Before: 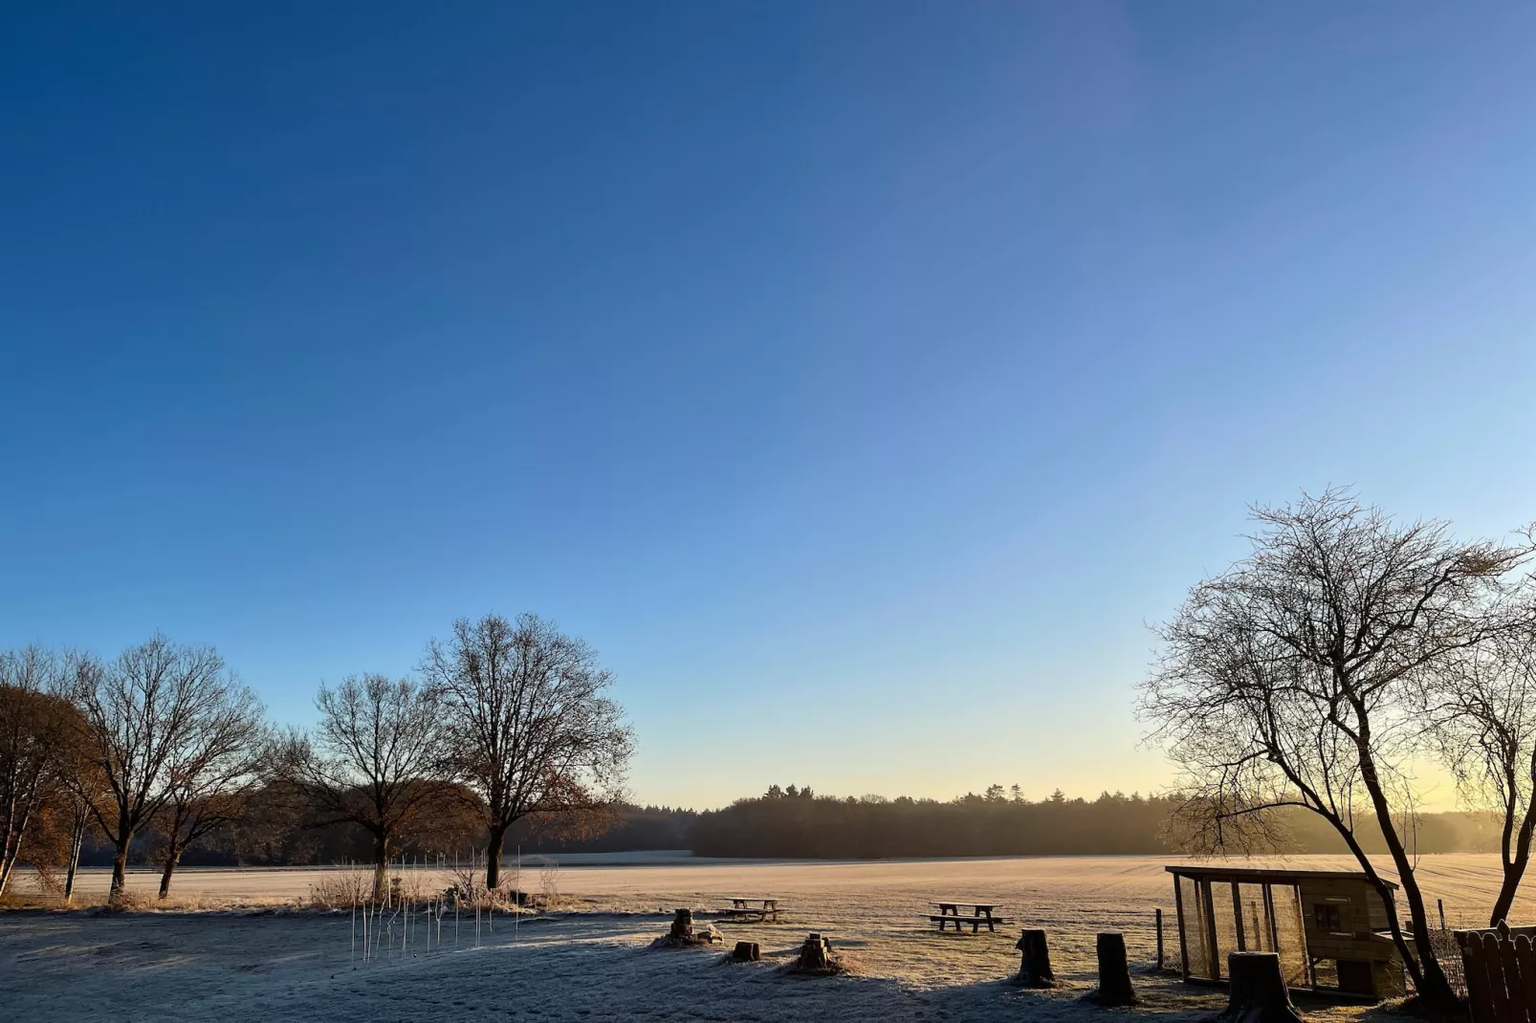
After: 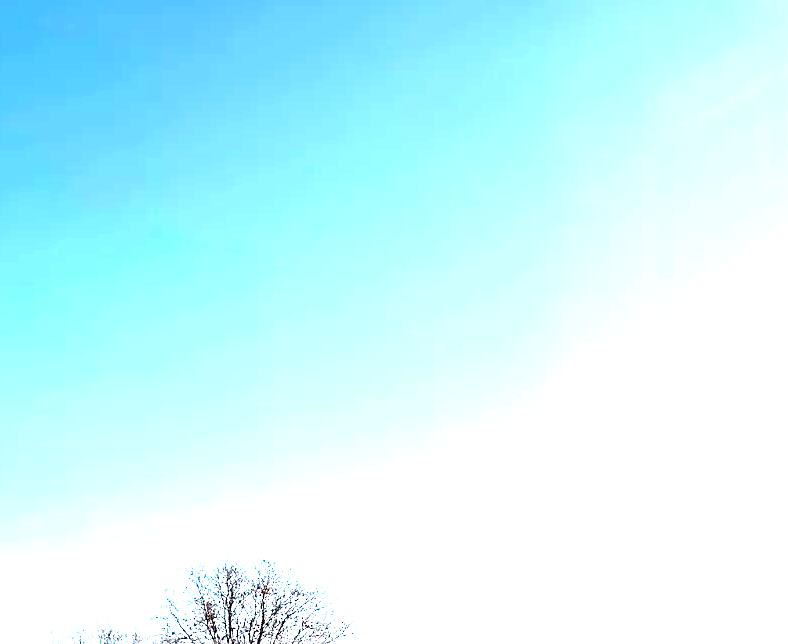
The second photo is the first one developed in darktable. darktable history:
color correction: highlights a* 3.01, highlights b* -1.08, shadows a* -0.098, shadows b* 2.09, saturation 0.981
crop: left 17.861%, top 7.723%, right 33.028%, bottom 32.029%
sharpen: on, module defaults
exposure: black level correction 0.005, exposure 2.065 EV, compensate exposure bias true, compensate highlight preservation false
tone equalizer: -8 EV -0.762 EV, -7 EV -0.671 EV, -6 EV -0.614 EV, -5 EV -0.417 EV, -3 EV 0.375 EV, -2 EV 0.6 EV, -1 EV 0.683 EV, +0 EV 0.755 EV
